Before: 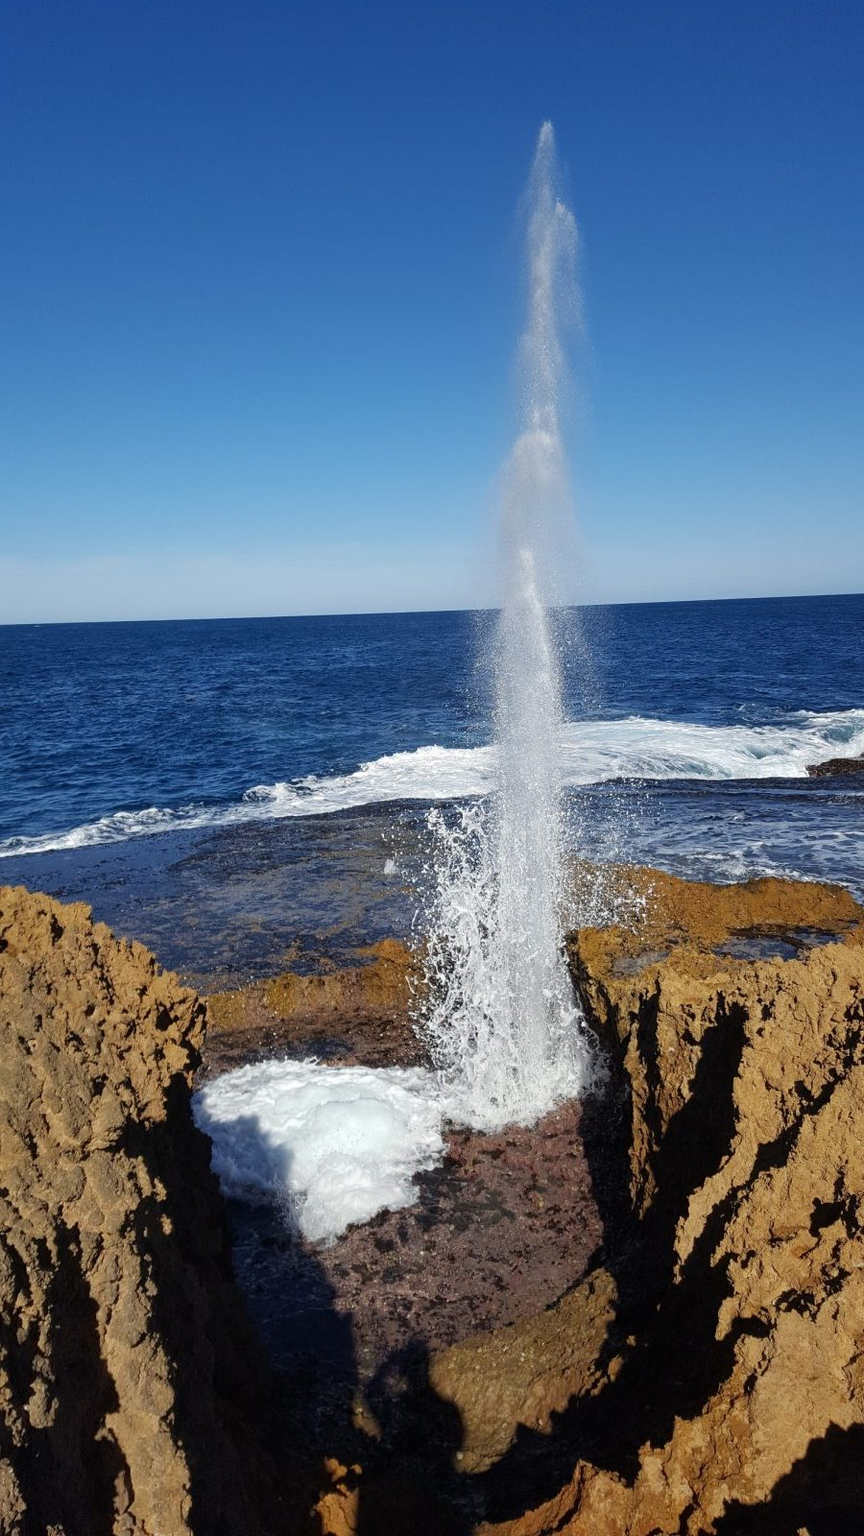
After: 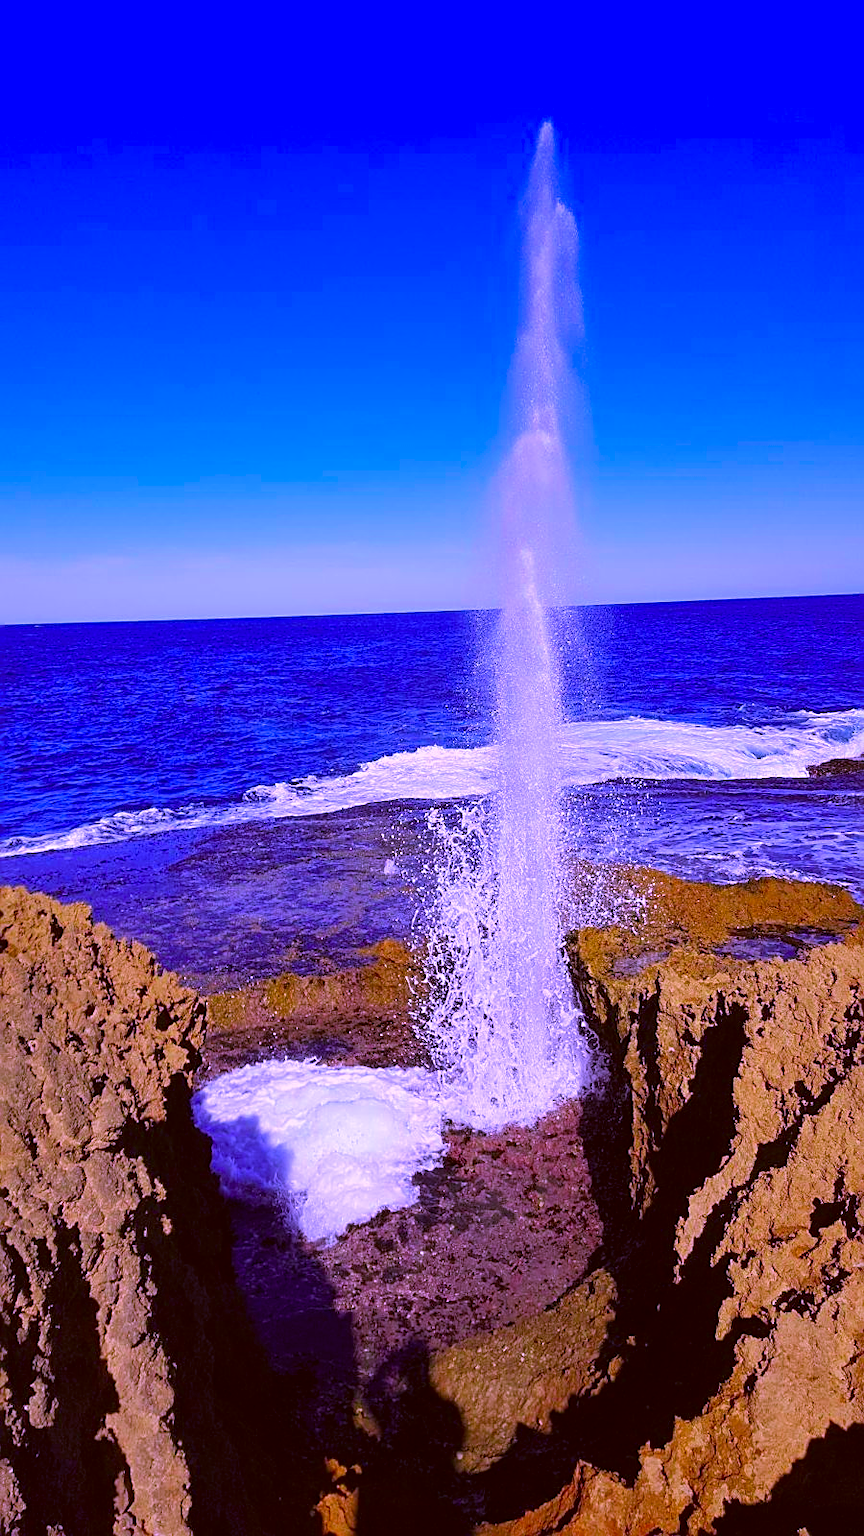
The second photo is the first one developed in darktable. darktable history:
color correction: highlights a* 10.44, highlights b* 30.04, shadows a* 2.73, shadows b* 17.51, saturation 1.72
color calibration: output R [1.063, -0.012, -0.003, 0], output B [-0.079, 0.047, 1, 0], illuminant custom, x 0.46, y 0.43, temperature 2642.66 K
sharpen: on, module defaults
